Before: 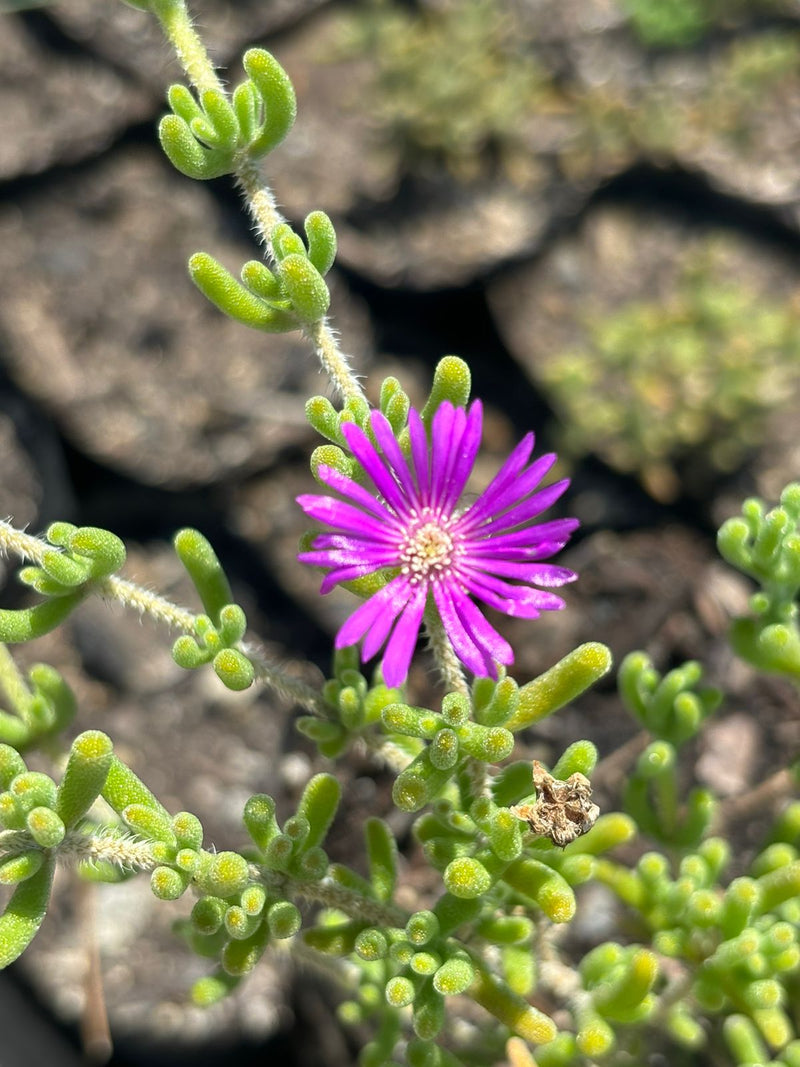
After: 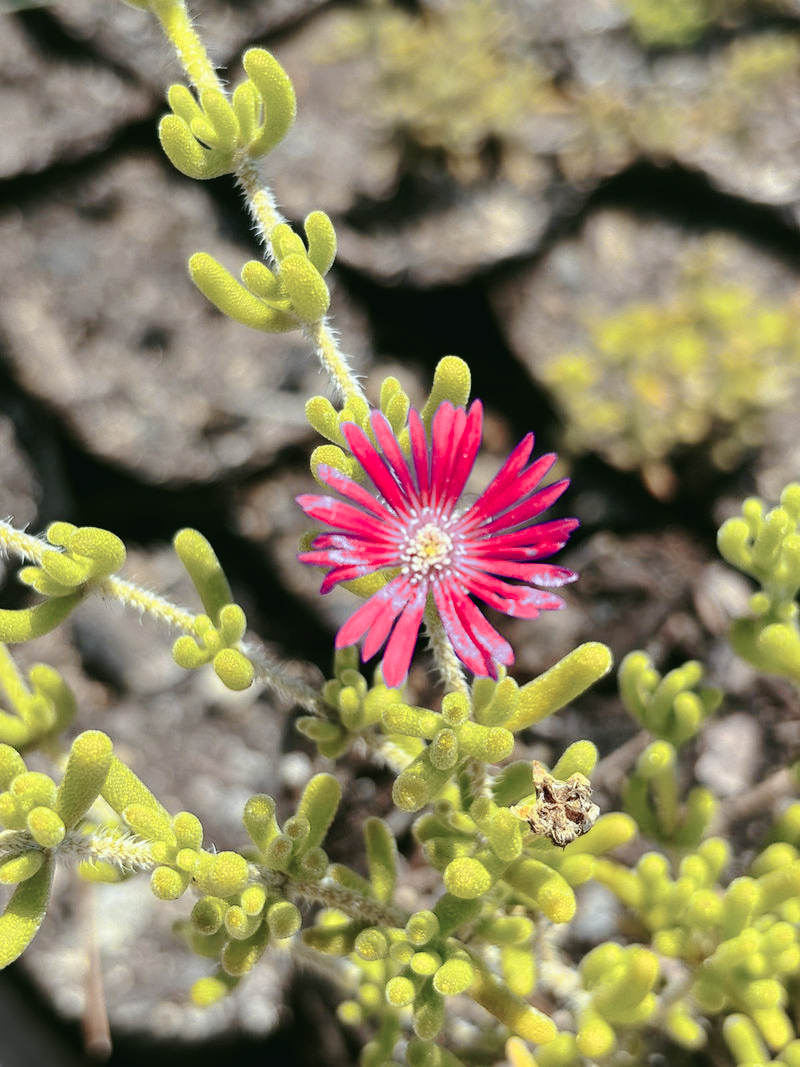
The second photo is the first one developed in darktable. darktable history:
tone curve: curves: ch0 [(0, 0) (0.003, 0.026) (0.011, 0.025) (0.025, 0.022) (0.044, 0.022) (0.069, 0.028) (0.1, 0.041) (0.136, 0.062) (0.177, 0.103) (0.224, 0.167) (0.277, 0.242) (0.335, 0.343) (0.399, 0.452) (0.468, 0.539) (0.543, 0.614) (0.623, 0.683) (0.709, 0.749) (0.801, 0.827) (0.898, 0.918) (1, 1)], preserve colors none
color look up table: target L [95.96, 93.66, 92.68, 94.19, 92.25, 77.95, 70.13, 70.73, 67.74, 54.73, 49.91, 12.57, 200.18, 85.93, 74.48, 77, 72.94, 62.02, 54.99, 53.82, 43.66, 35.16, 30.74, 13.75, 14.81, 6.376, 82.62, 67.51, 68.1, 48.27, 54.09, 53.24, 52.3, 33.05, 49.12, 15.8, 34.44, 29.78, 17.54, 12.57, 13.17, 3.767, 91.86, 76.59, 76.82, 57.11, 57.13, 40.66, 38.11], target a [-16.3, -12.72, -19.73, -12.94, -21.84, -28.38, -3.297, -8.718, -27.92, -24.31, -10.85, -10.46, 0, 3.955, 27.32, 10.33, 31.36, 53.46, 72.64, 72.25, 17.42, 41.55, 22.88, 26.9, 6.16, -8.443, 2.177, 42.97, 35.09, 17.22, 17, 79.45, 79.76, 5.895, 72.92, 31.08, 40.94, 6.002, 26.7, 31.01, 18.64, 30.27, -19.76, -20.84, -22.11, -7.52, -19.52, -8.928, -6.73], target b [72.86, -2.862, 65.97, 71.65, 66.75, 7.325, 5.091, 44.29, 47.45, 30.2, 28.4, 10.84, 0, 18.73, 18.29, 59.76, 62.32, 19.17, 39.67, 28.36, 26.11, 34.08, 5.33, 23.48, 13.64, 10.39, -8.195, -11.11, -1.51, -29.95, -6.49, 23.99, 23.37, -43.22, 30.43, -38.57, 10.08, -7.322, -40.35, -36.83, -30.99, -26.41, -4.821, -21.08, -18.08, -32.33, -26.15, -4.608, -26.73], num patches 49
